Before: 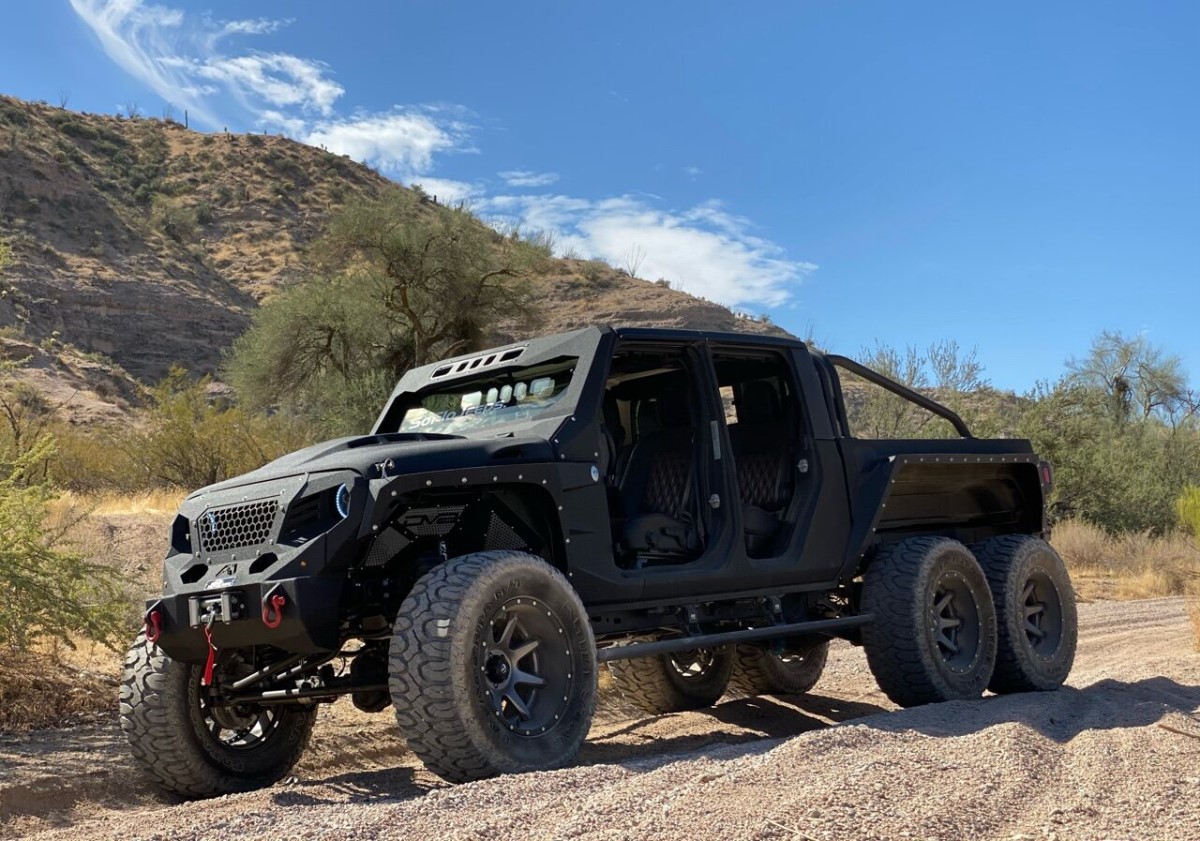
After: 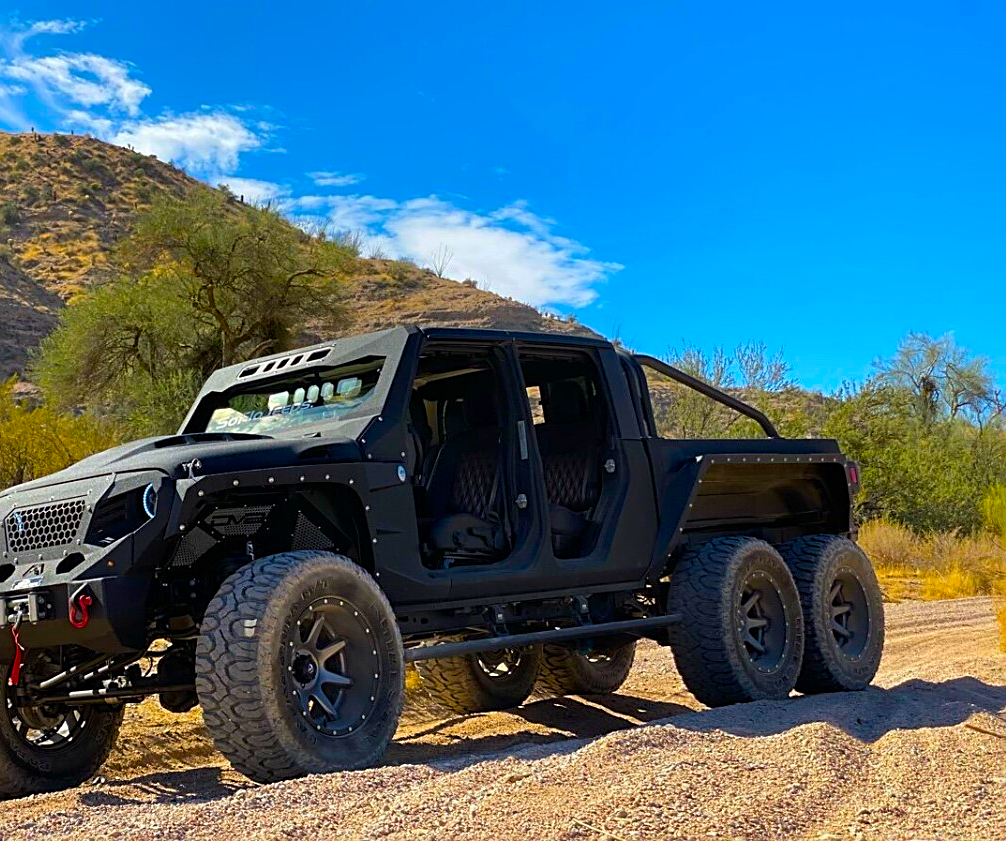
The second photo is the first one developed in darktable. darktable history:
crop: left 16.16%
color balance rgb: perceptual saturation grading › global saturation 63.992%, perceptual saturation grading › highlights 50.281%, perceptual saturation grading › shadows 29.465%
sharpen: amount 0.538
